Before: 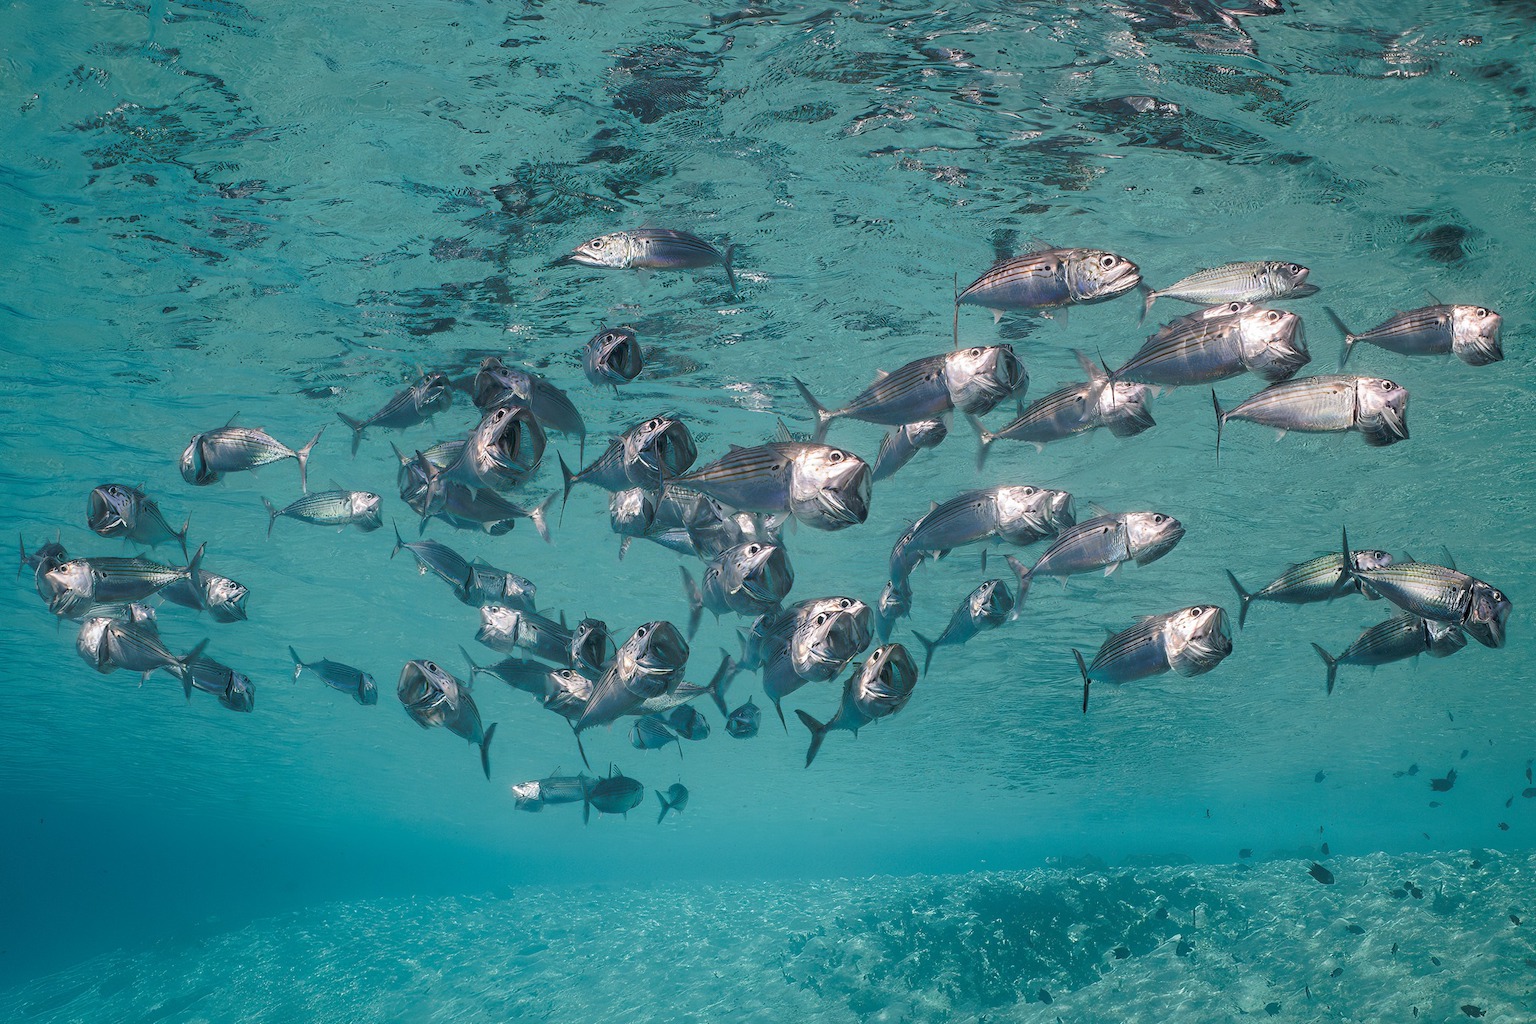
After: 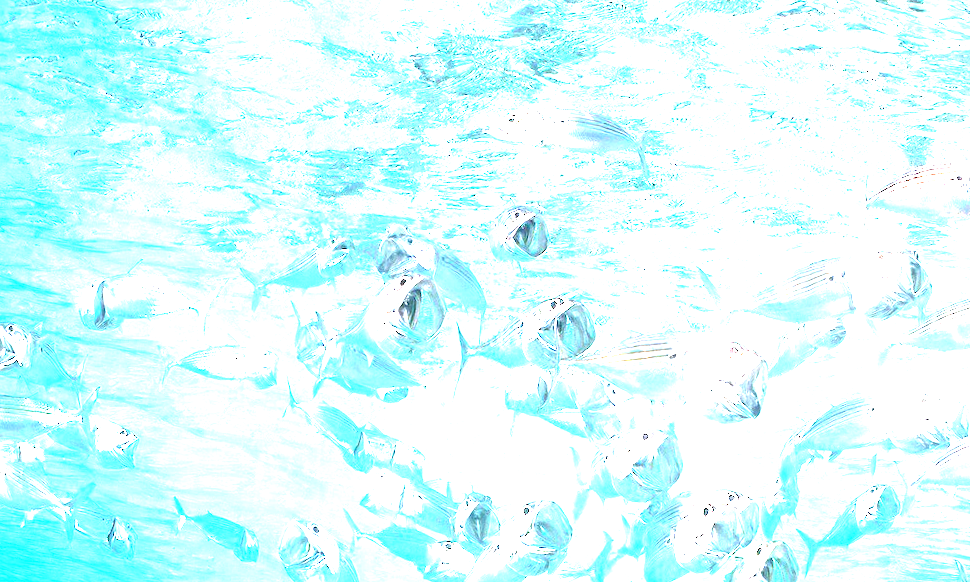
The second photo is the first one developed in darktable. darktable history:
crop and rotate: angle -4.39°, left 2.128%, top 6.659%, right 27.599%, bottom 30.116%
exposure: black level correction 0, exposure 3.978 EV, compensate highlight preservation false
